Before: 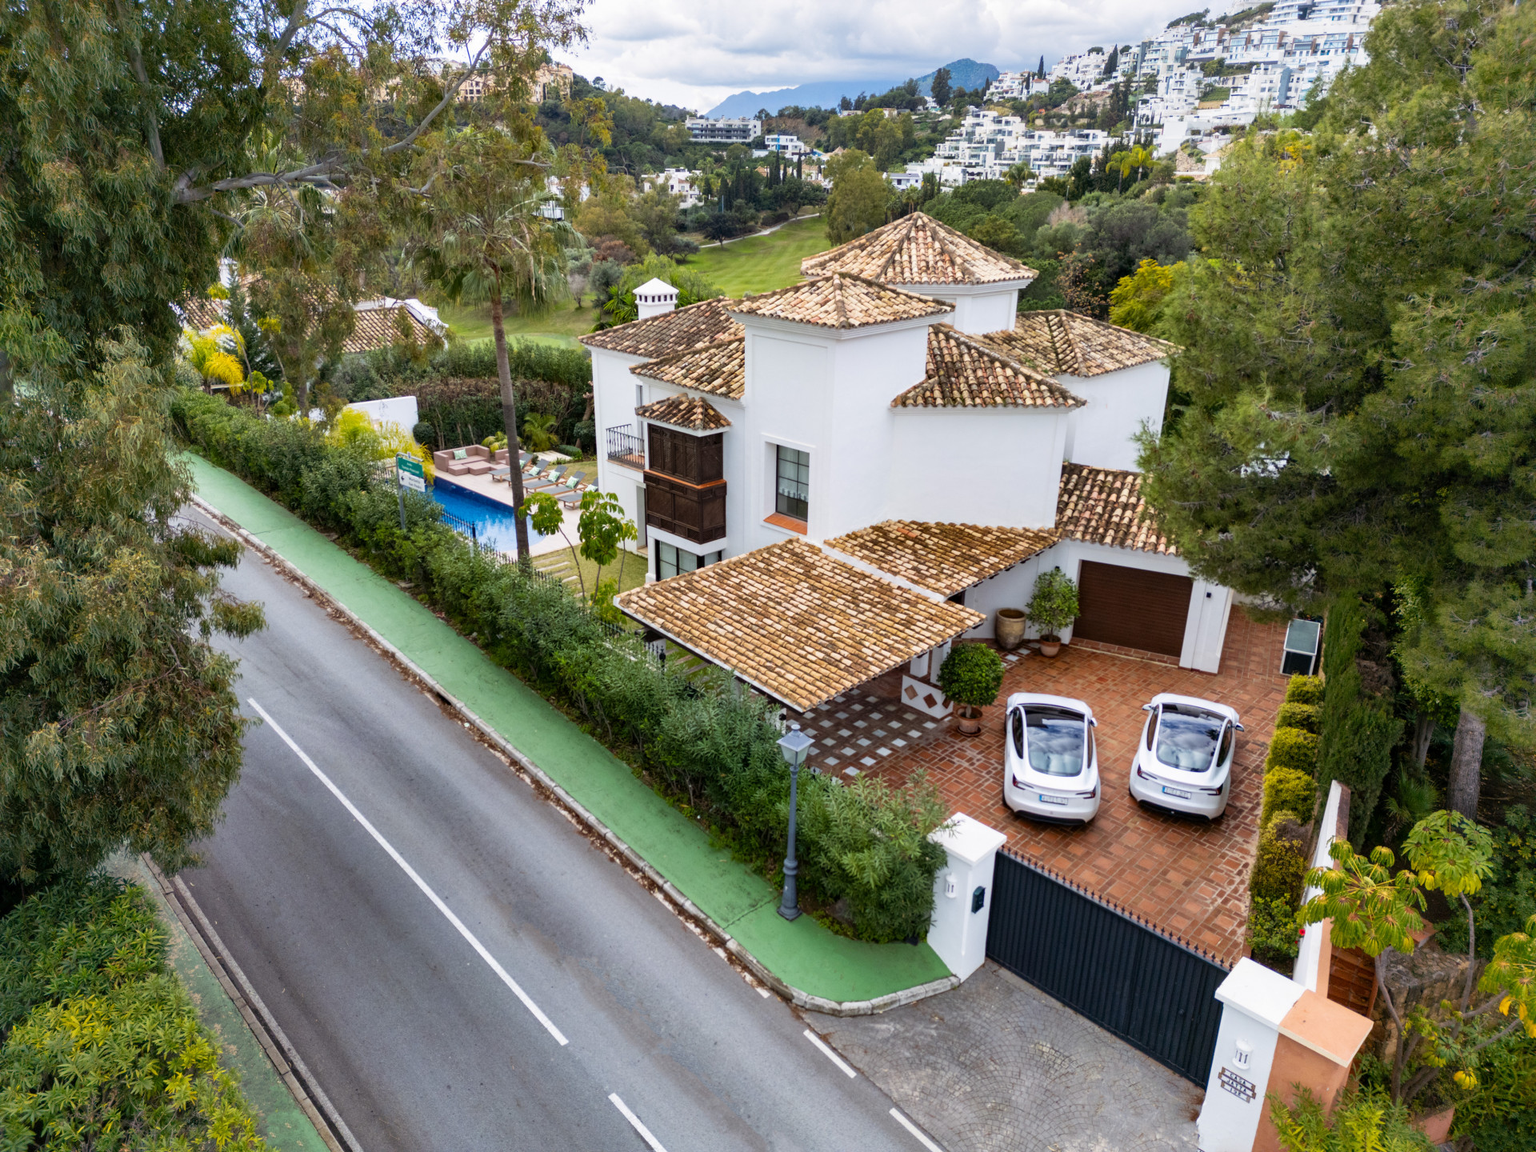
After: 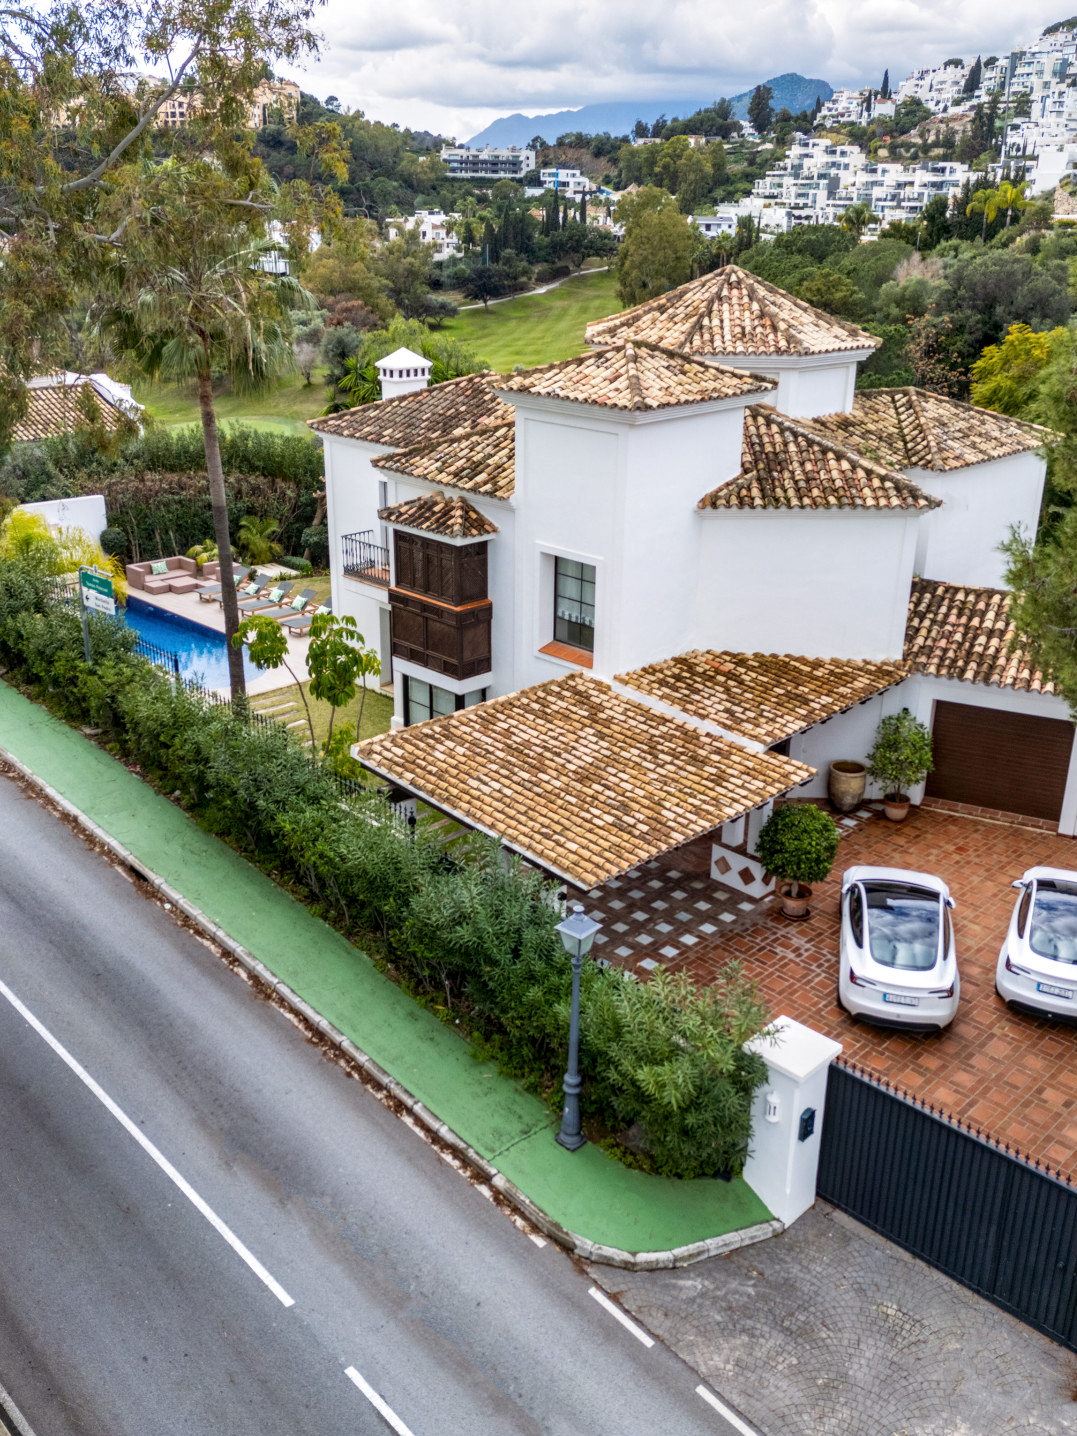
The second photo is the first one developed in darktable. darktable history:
crop: left 21.674%, right 22.086%
local contrast: on, module defaults
